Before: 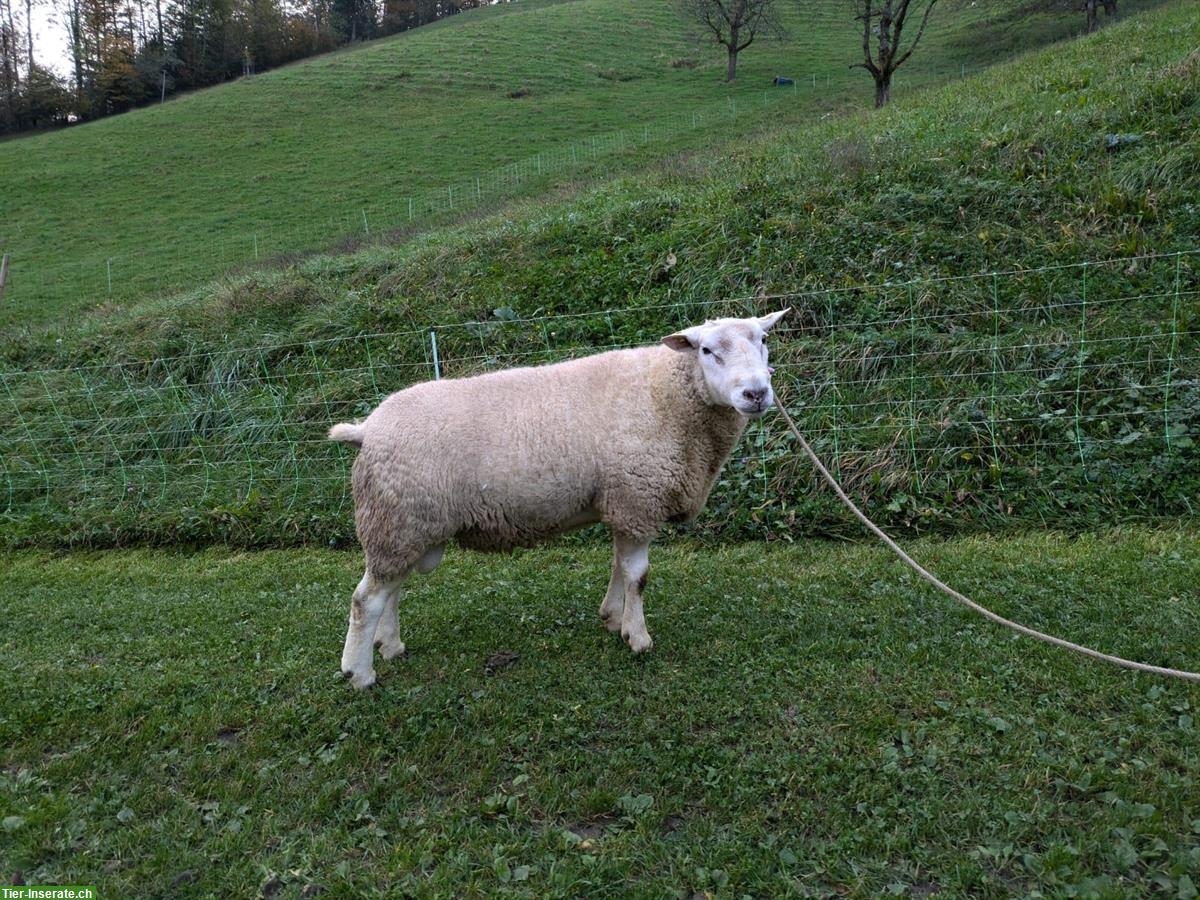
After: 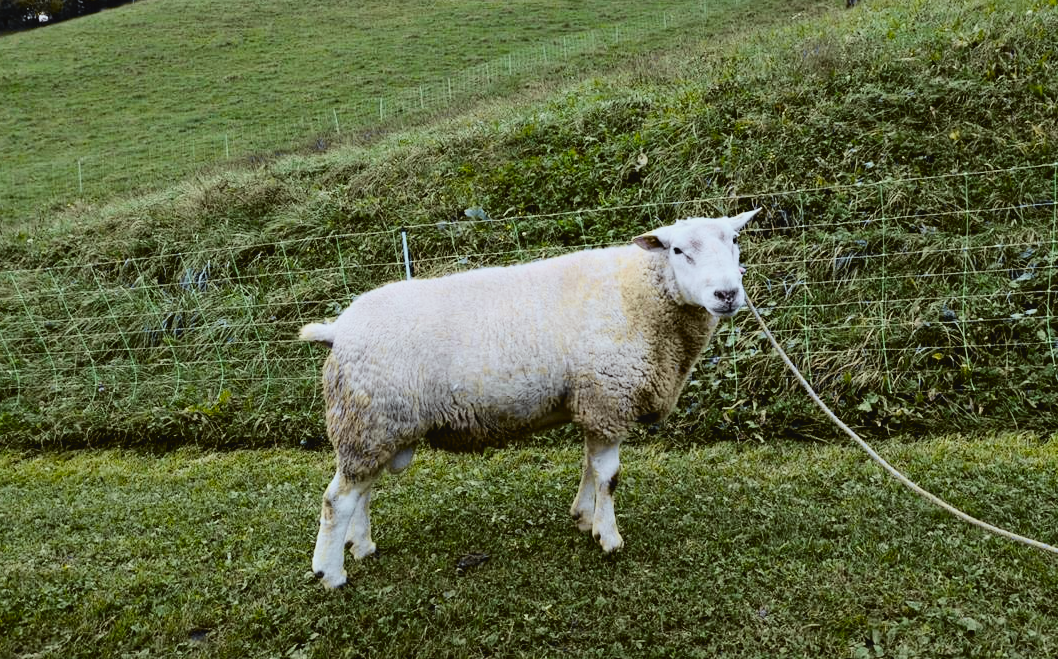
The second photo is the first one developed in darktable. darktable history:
crop and rotate: left 2.434%, top 11.127%, right 9.328%, bottom 15.588%
color correction: highlights a* -2.85, highlights b* -2.4, shadows a* 2.53, shadows b* 2.8
filmic rgb: black relative exposure -7.65 EV, white relative exposure 4.56 EV, hardness 3.61, iterations of high-quality reconstruction 0
tone curve: curves: ch0 [(0, 0.029) (0.087, 0.084) (0.227, 0.239) (0.46, 0.576) (0.657, 0.796) (0.861, 0.932) (0.997, 0.951)]; ch1 [(0, 0) (0.353, 0.344) (0.45, 0.46) (0.502, 0.494) (0.534, 0.523) (0.573, 0.576) (0.602, 0.631) (0.647, 0.669) (1, 1)]; ch2 [(0, 0) (0.333, 0.346) (0.385, 0.395) (0.44, 0.466) (0.5, 0.493) (0.521, 0.56) (0.553, 0.579) (0.573, 0.599) (0.667, 0.777) (1, 1)], color space Lab, independent channels, preserve colors none
